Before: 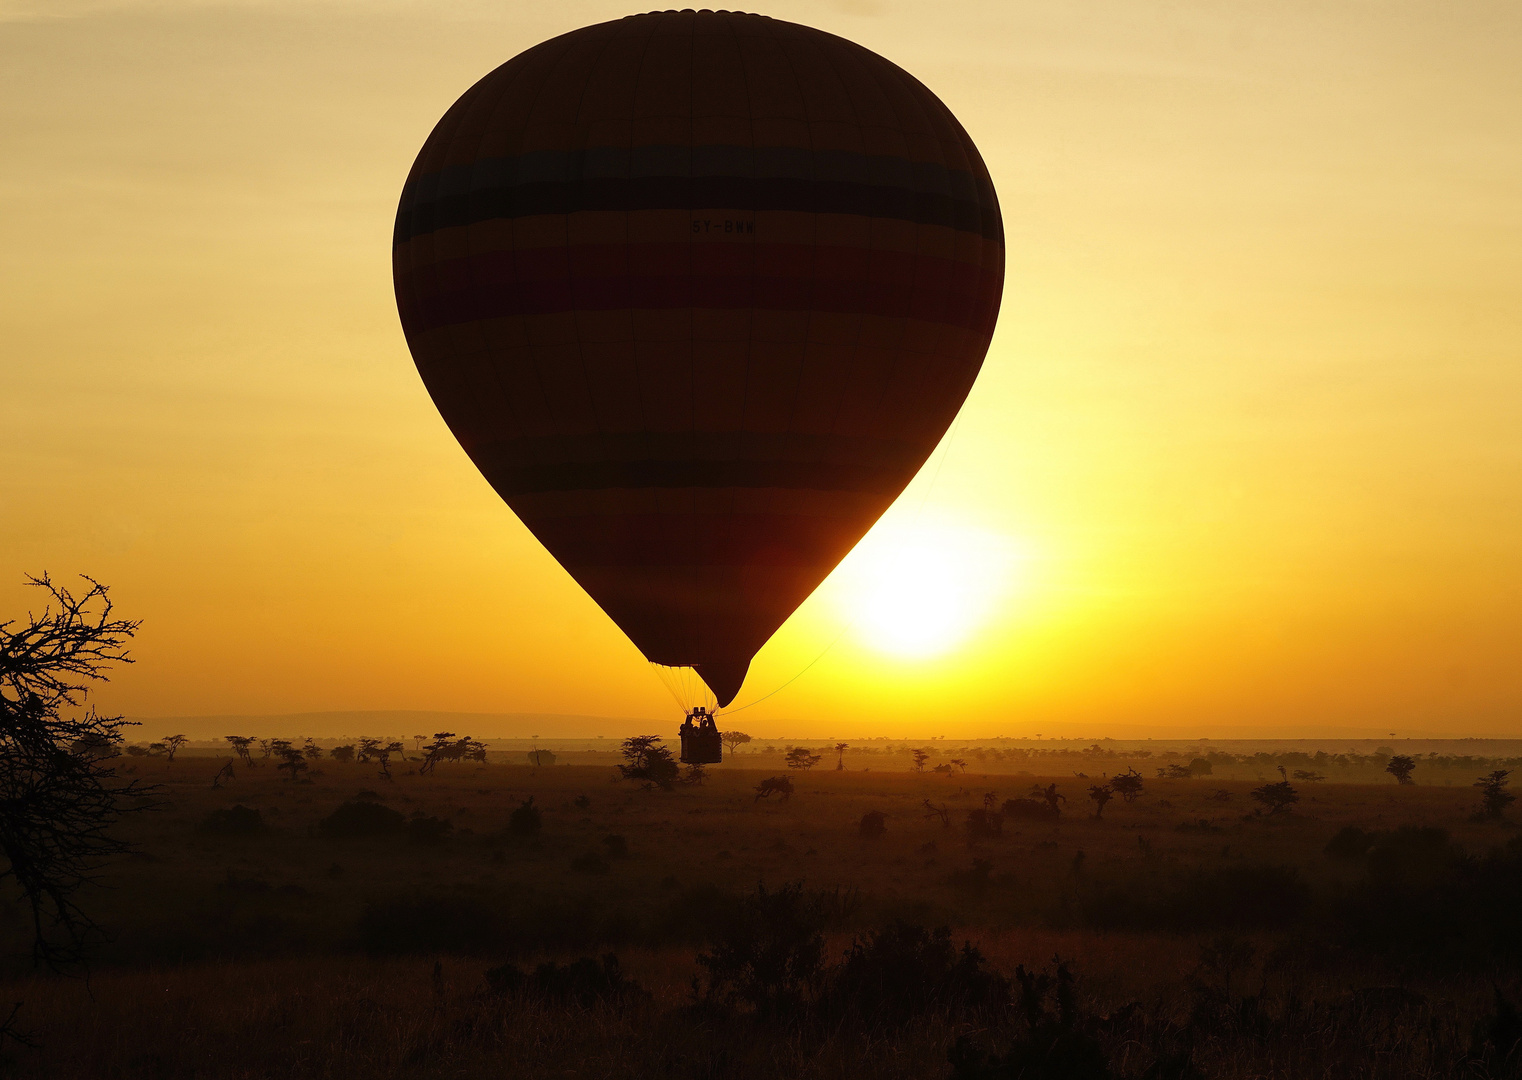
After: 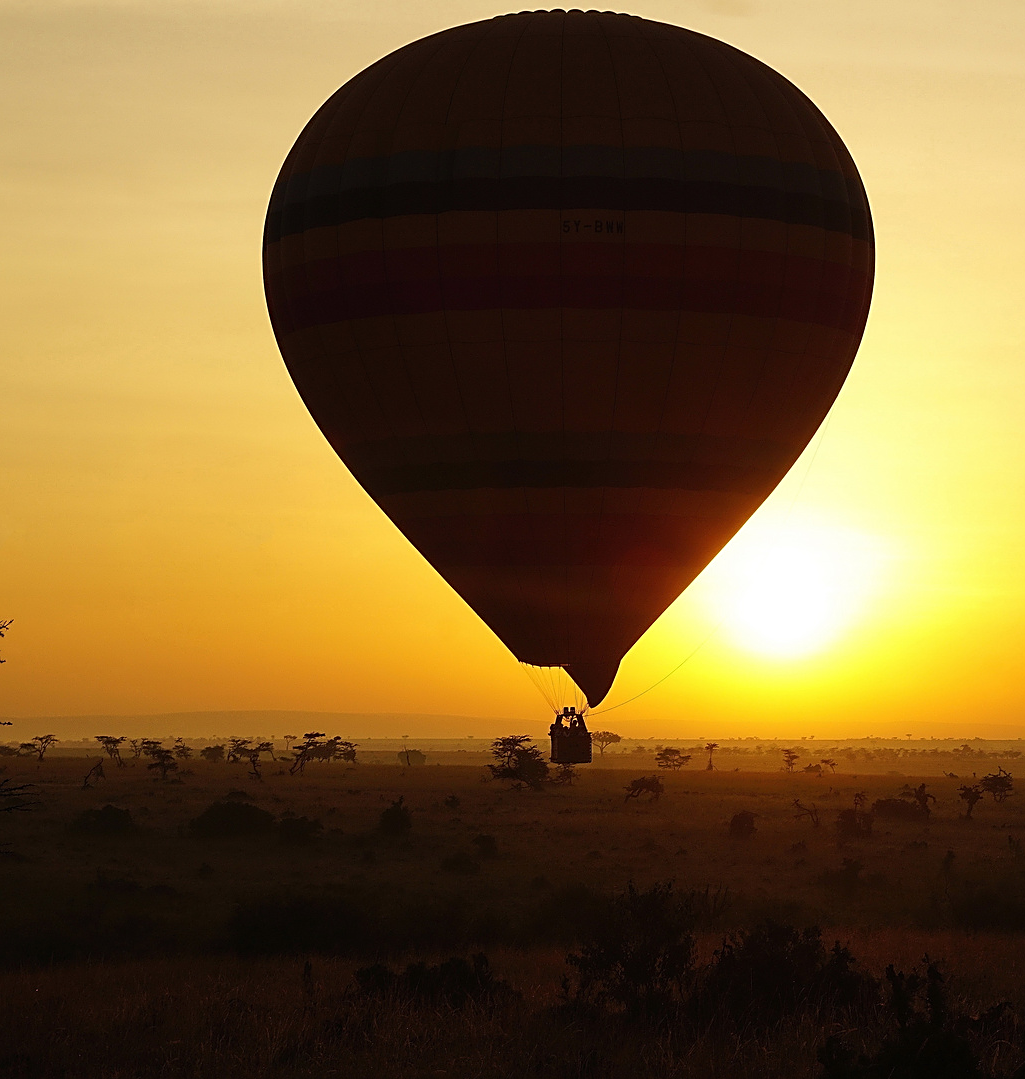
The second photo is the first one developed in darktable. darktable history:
crop and rotate: left 8.564%, right 24.05%
sharpen: on, module defaults
